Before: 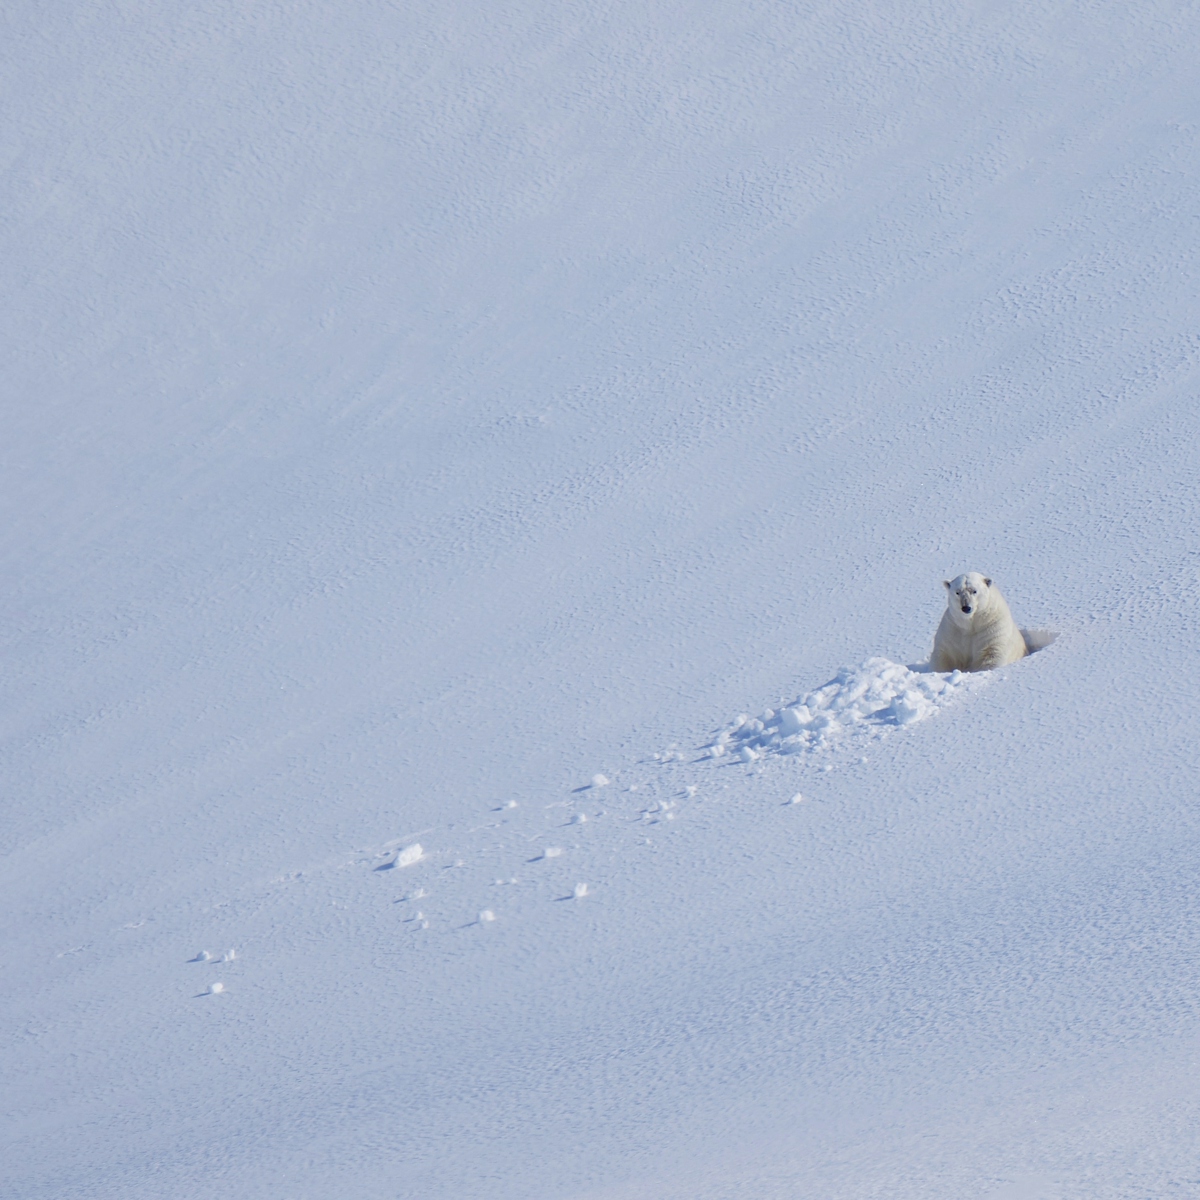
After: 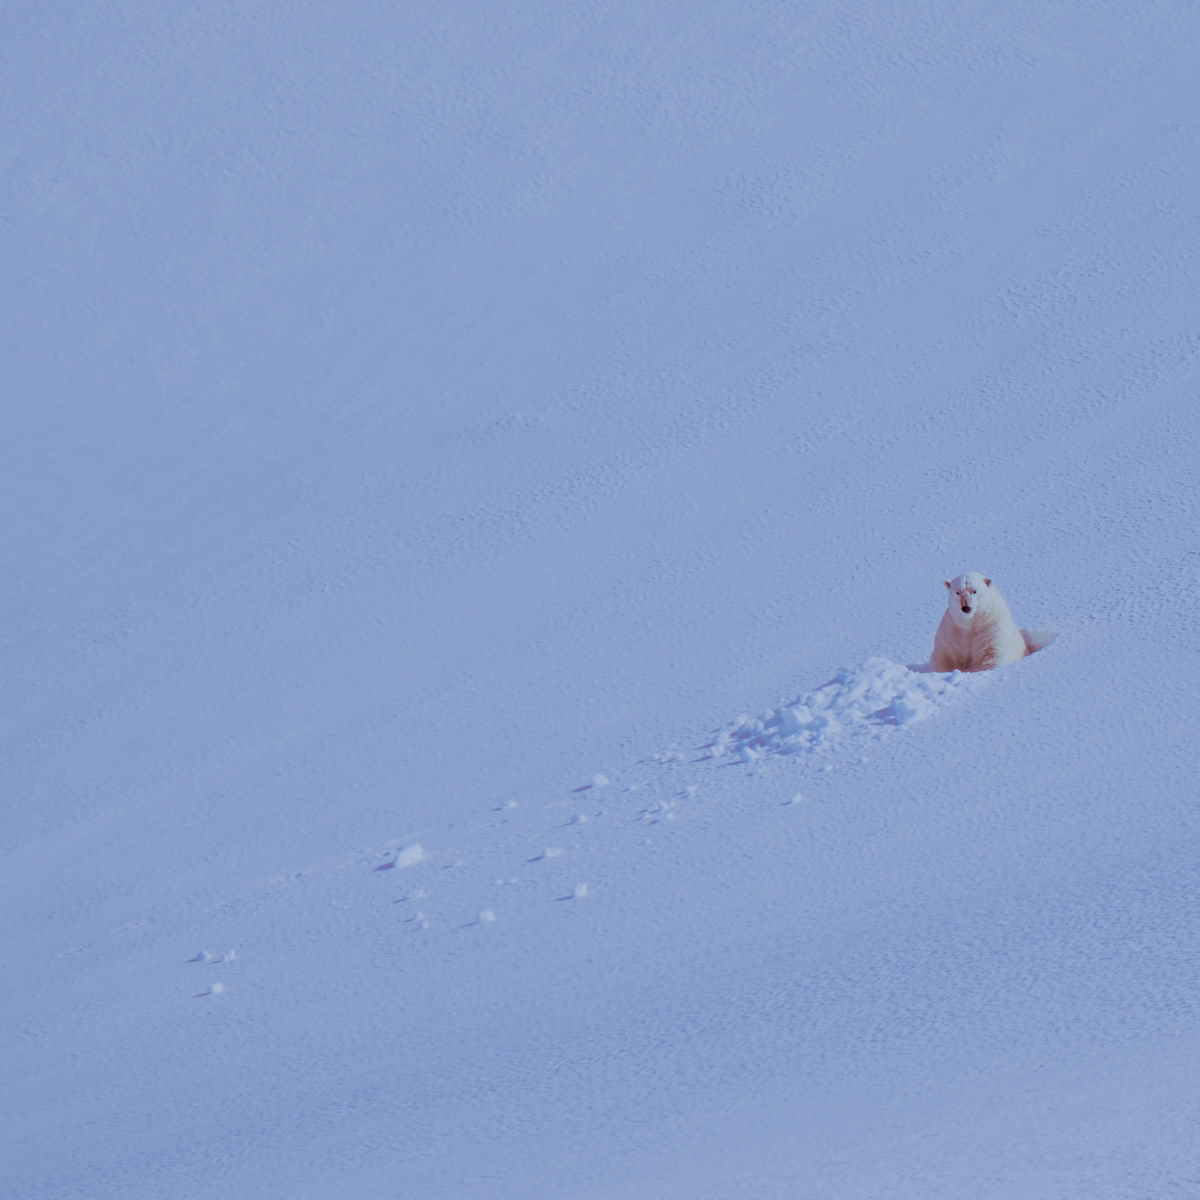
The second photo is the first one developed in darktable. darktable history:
white balance: red 0.926, green 1.003, blue 1.133
split-toning: shadows › hue 360°
filmic rgb: black relative exposure -6.15 EV, white relative exposure 6.96 EV, hardness 2.23, color science v6 (2022)
